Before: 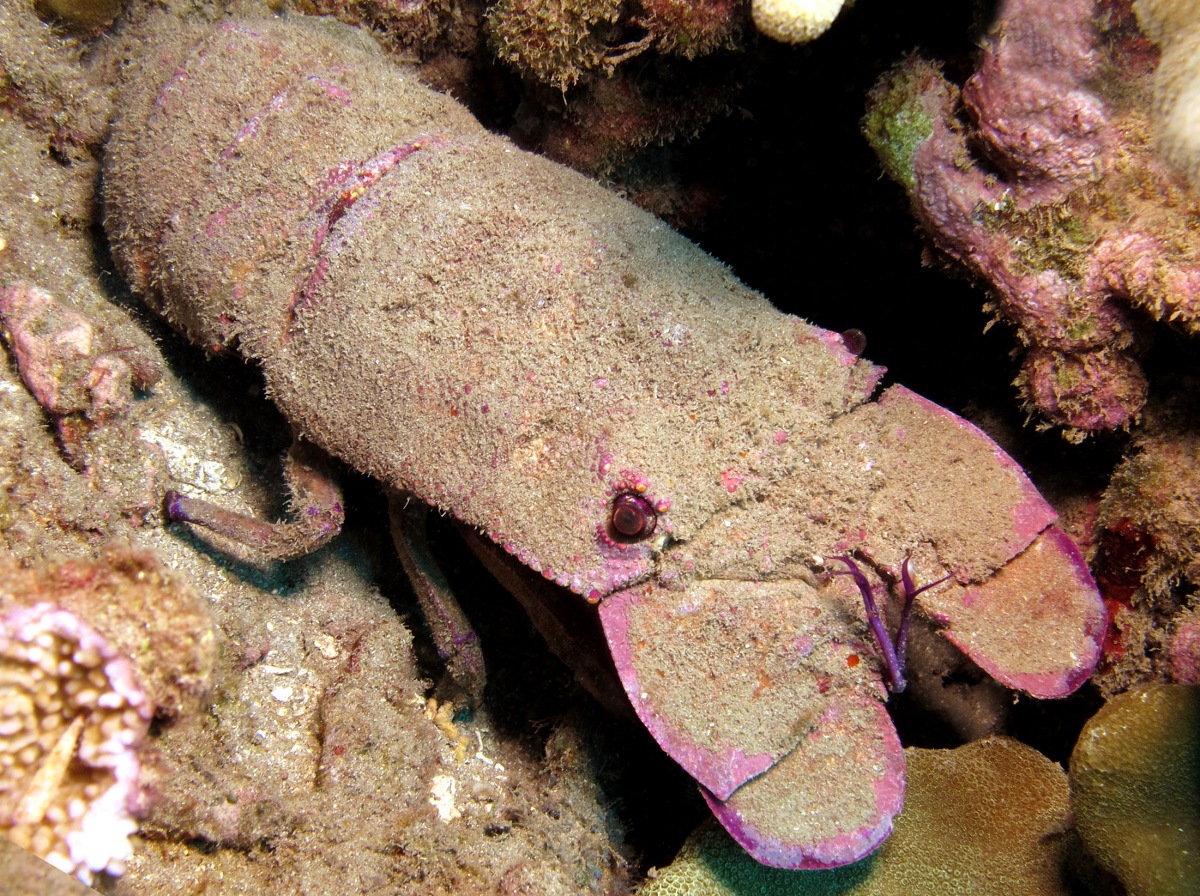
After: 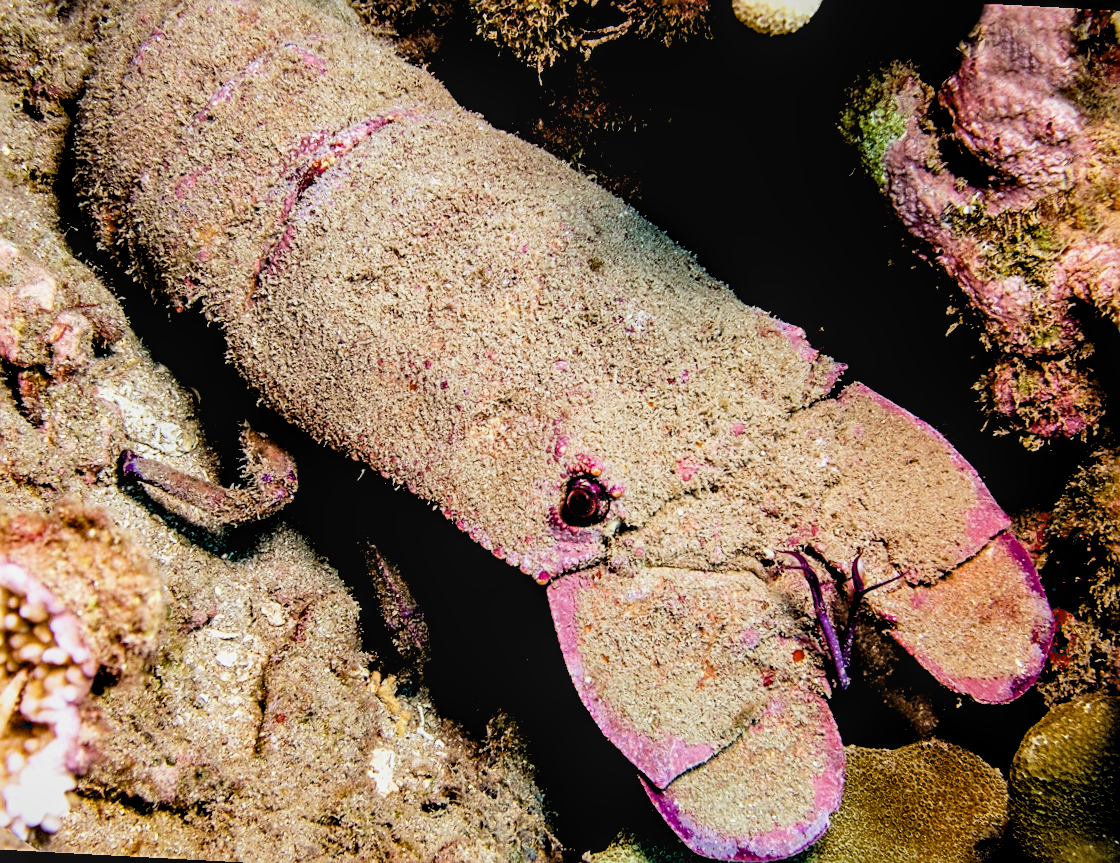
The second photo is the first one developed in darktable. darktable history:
crop and rotate: angle -3.04°, left 5.343%, top 5.193%, right 4.722%, bottom 4.662%
local contrast: on, module defaults
sharpen: on, module defaults
filmic rgb: black relative exposure -5.11 EV, white relative exposure 3.96 EV, hardness 2.88, contrast 1.401, highlights saturation mix -20.02%
exposure: black level correction 0.03, exposure 0.334 EV, compensate exposure bias true, compensate highlight preservation false
